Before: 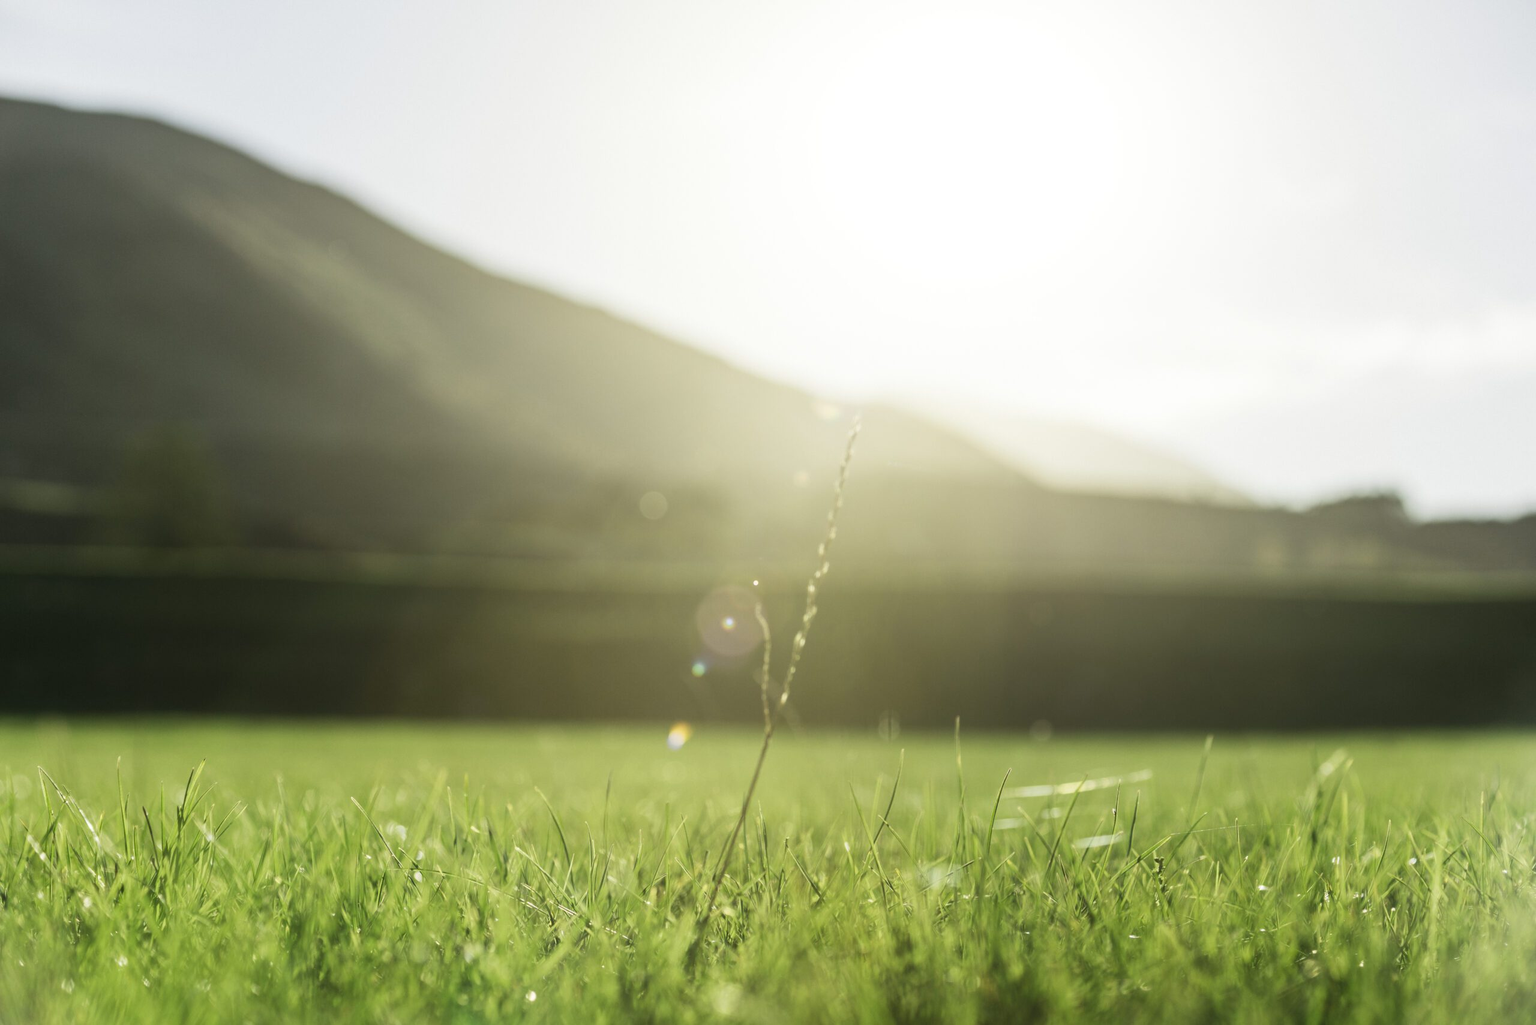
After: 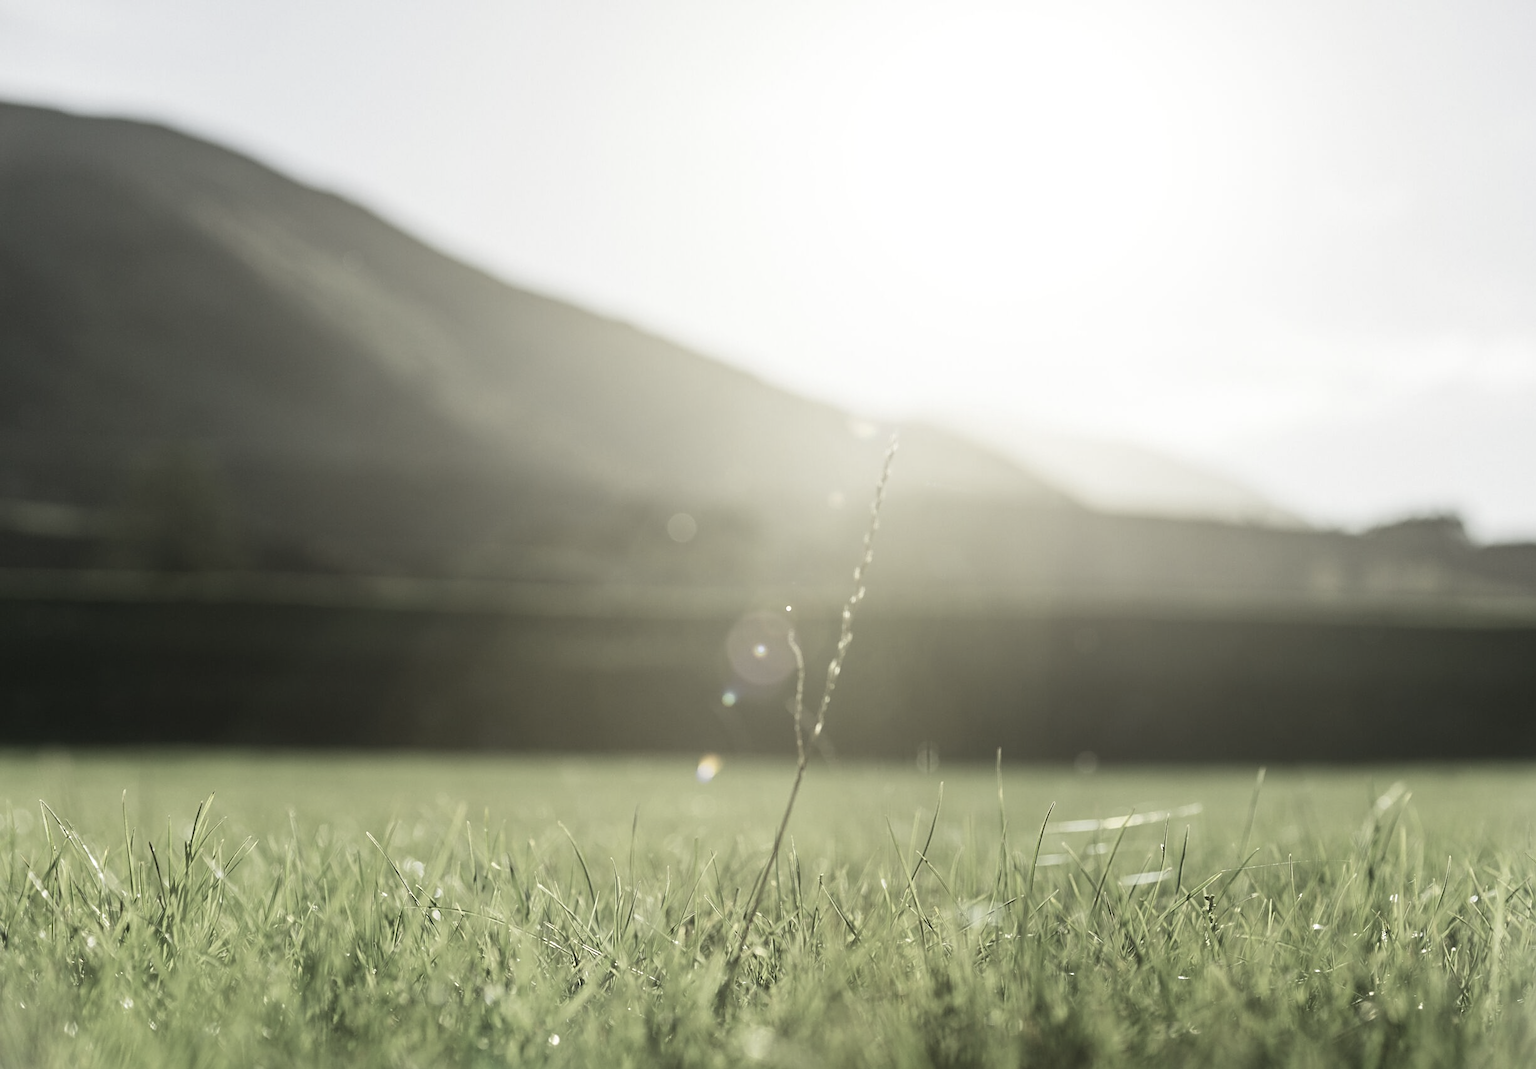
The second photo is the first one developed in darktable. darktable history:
crop: right 4.126%, bottom 0.031%
color correction: saturation 0.5
sharpen: on, module defaults
